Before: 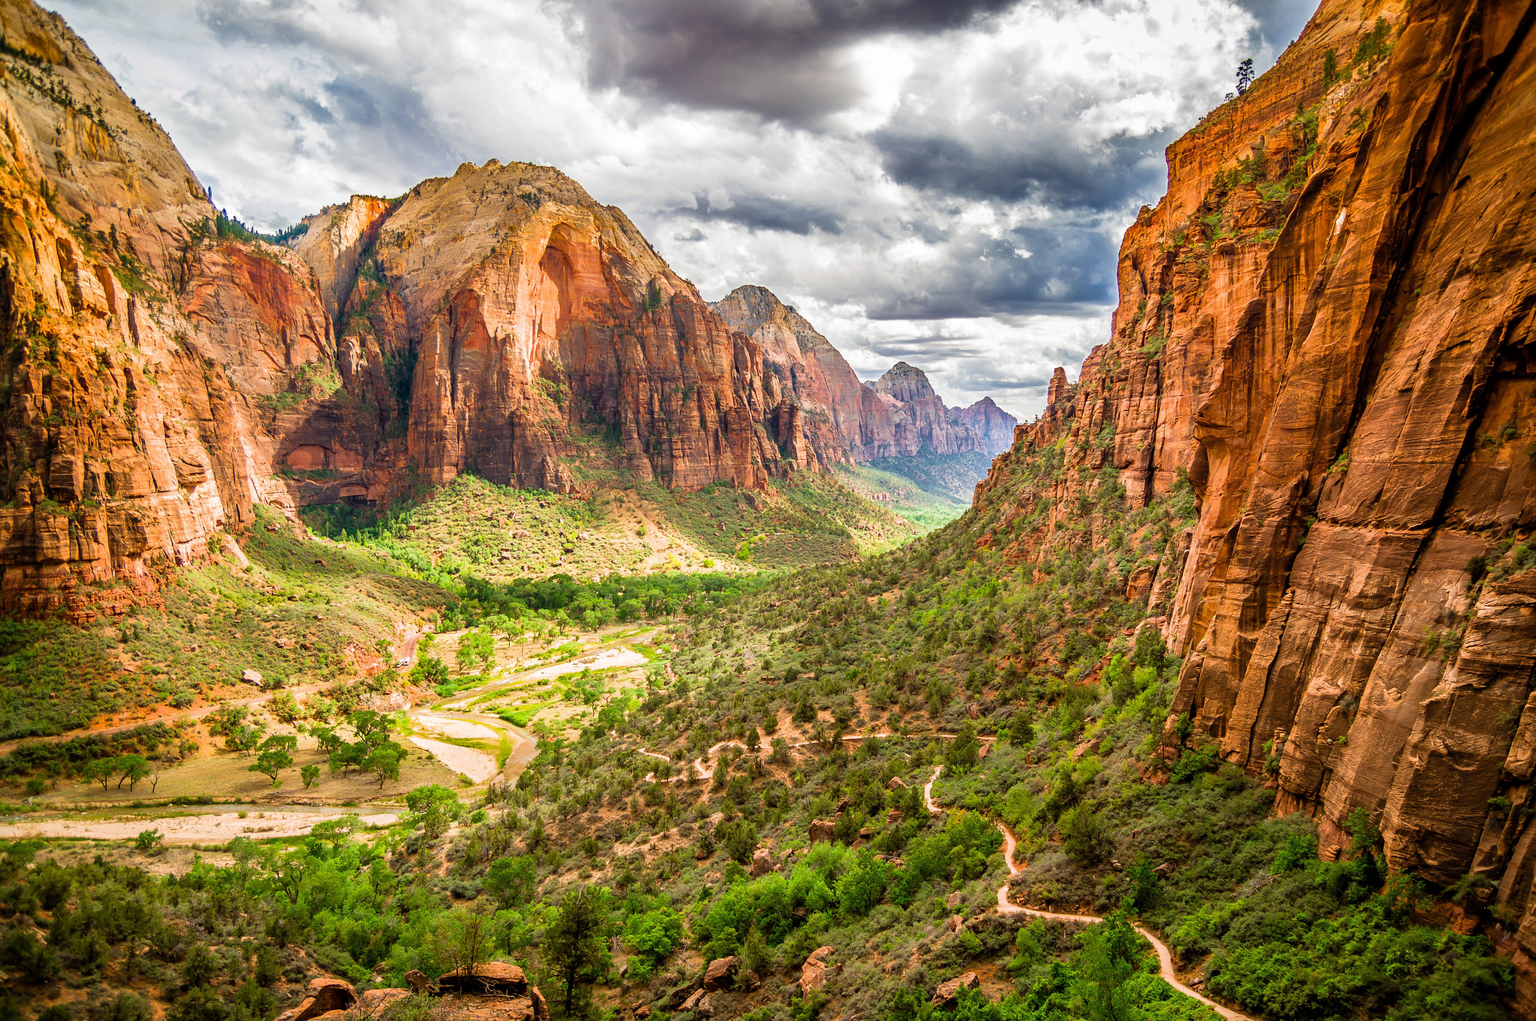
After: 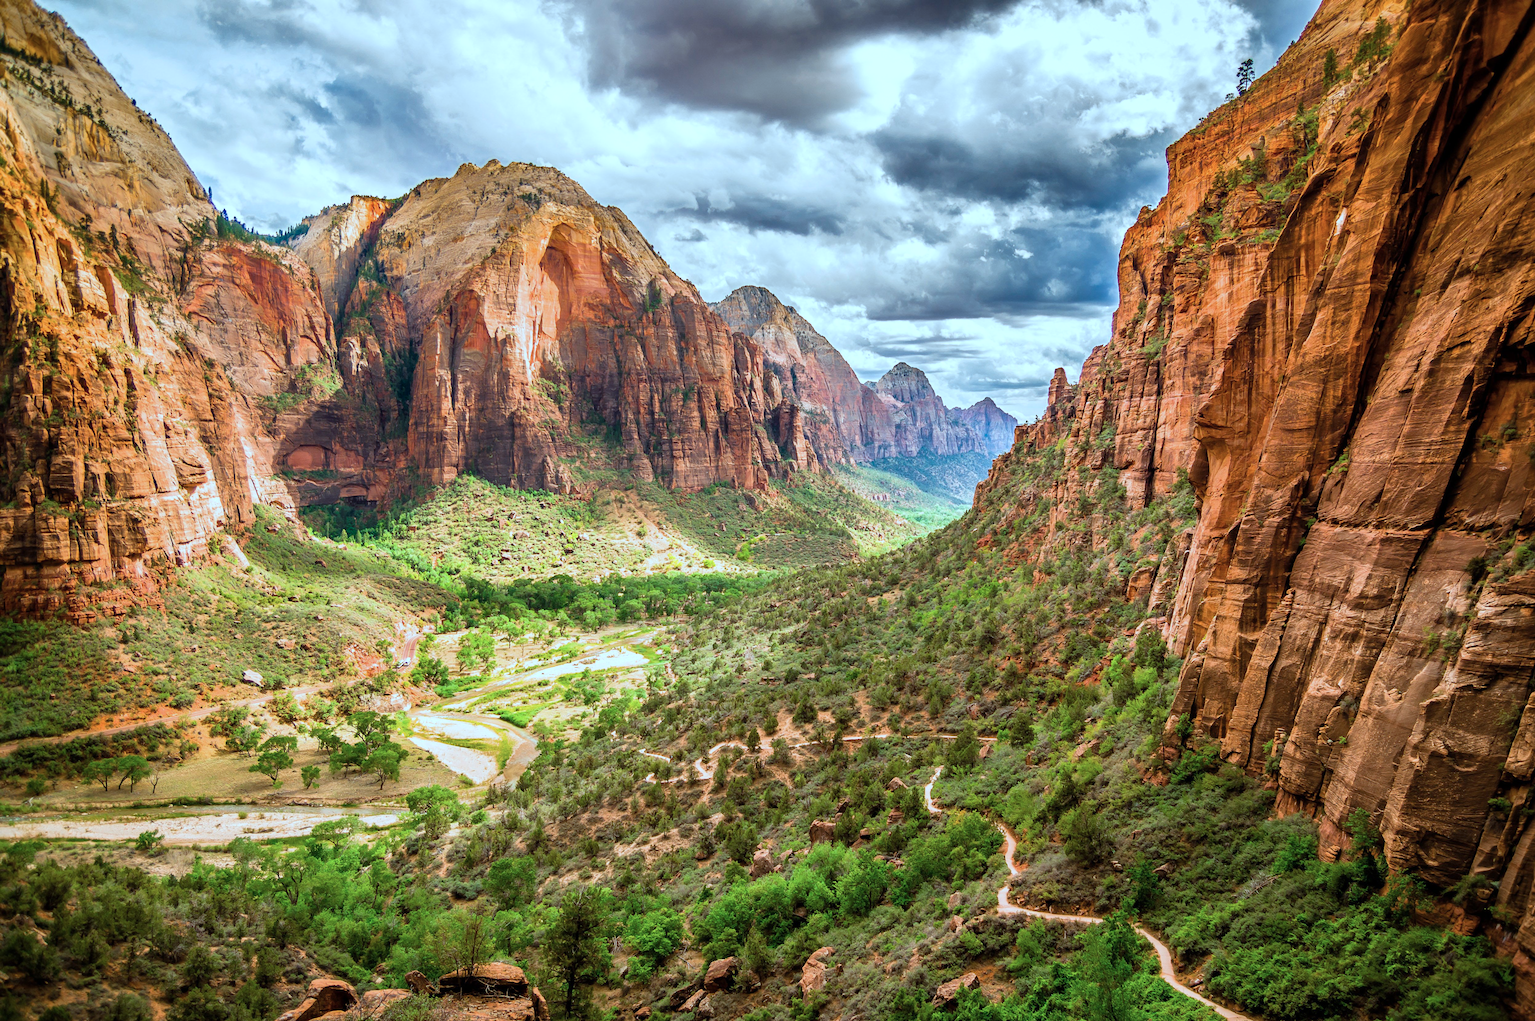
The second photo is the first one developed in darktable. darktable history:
color correction: highlights a* -10.41, highlights b* -19.84
